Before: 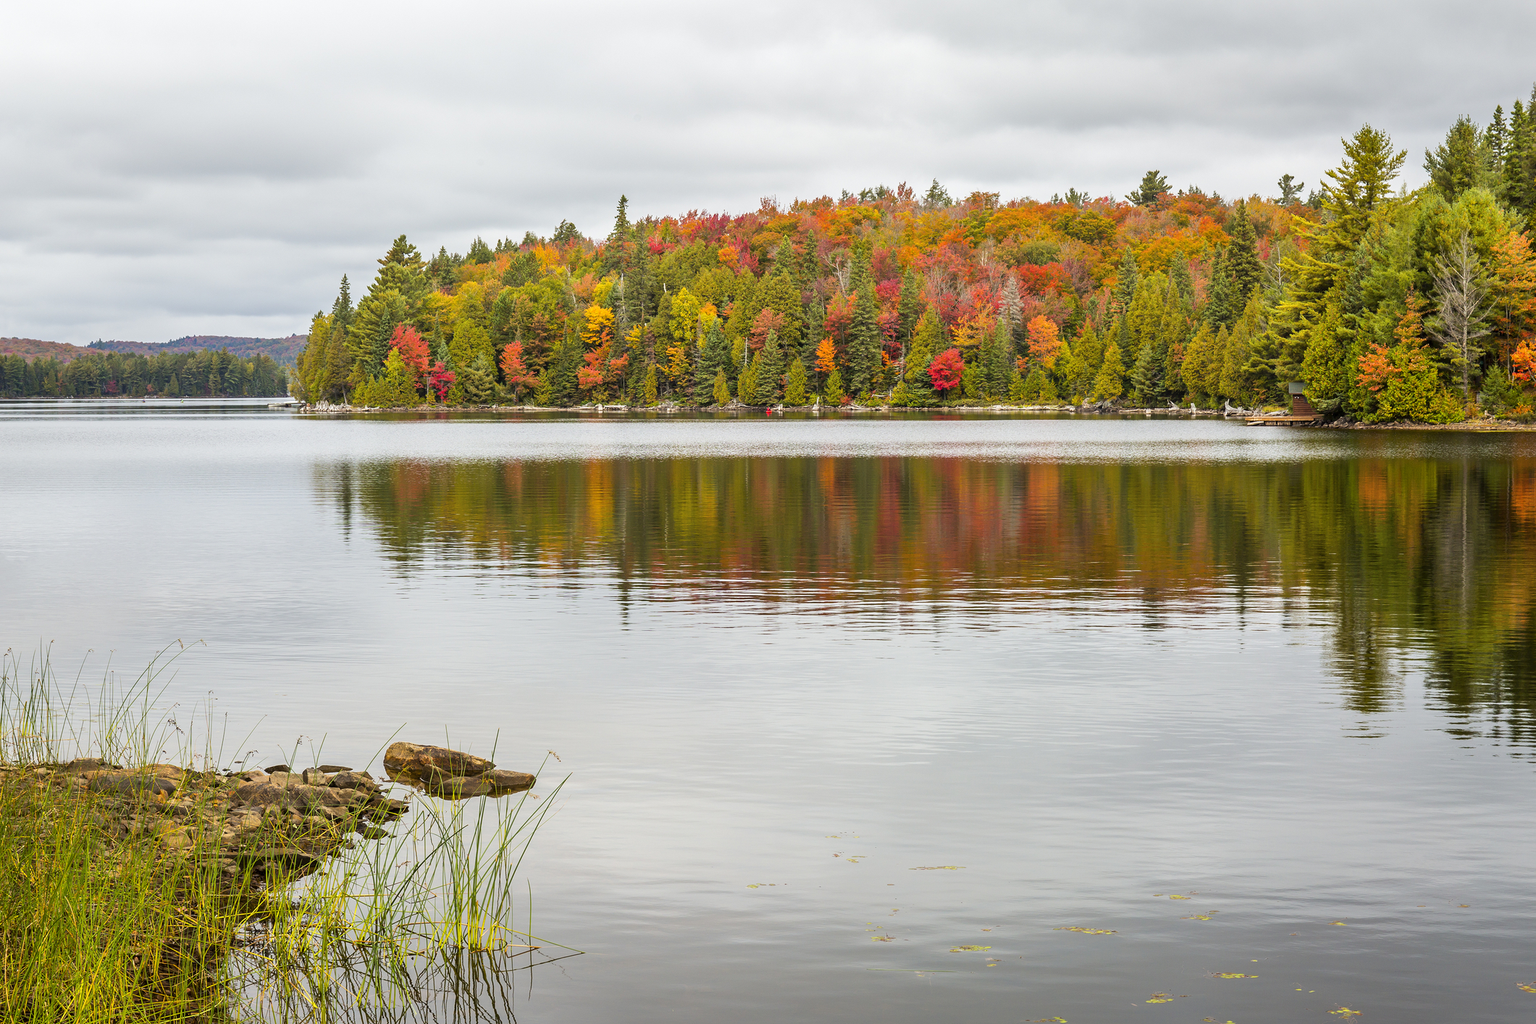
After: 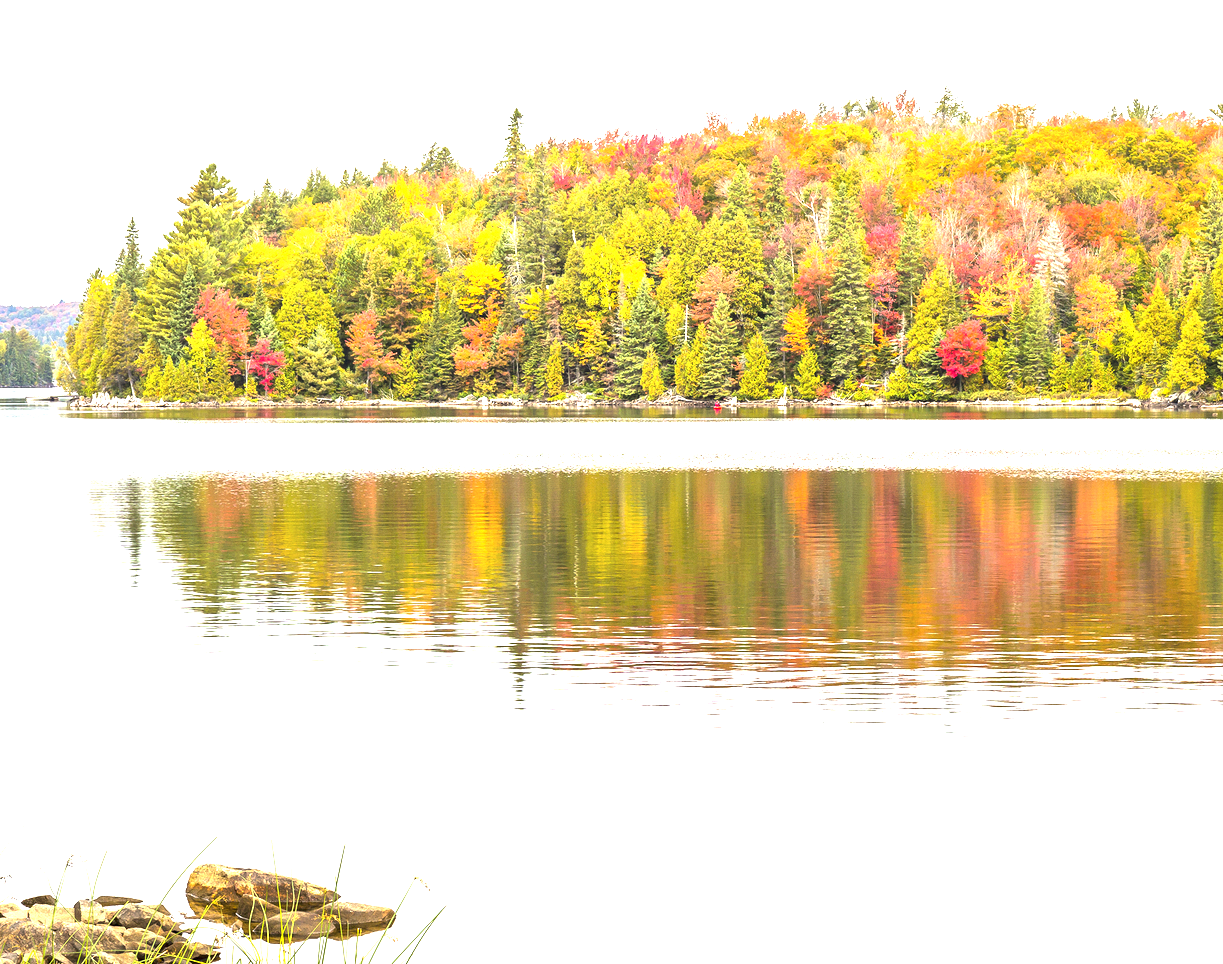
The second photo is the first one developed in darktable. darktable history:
tone equalizer: -8 EV -0.576 EV
exposure: black level correction 0, exposure 1.759 EV, compensate highlight preservation false
crop: left 16.232%, top 11.398%, right 26.096%, bottom 20.399%
